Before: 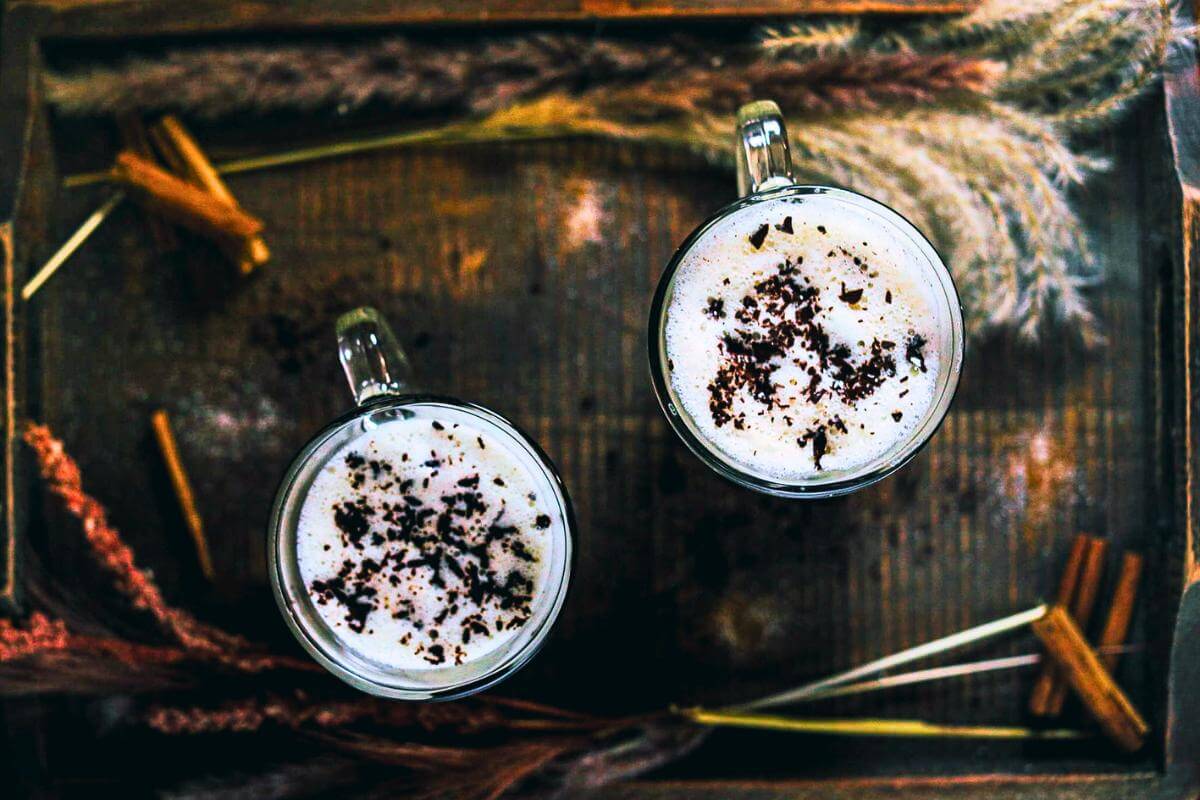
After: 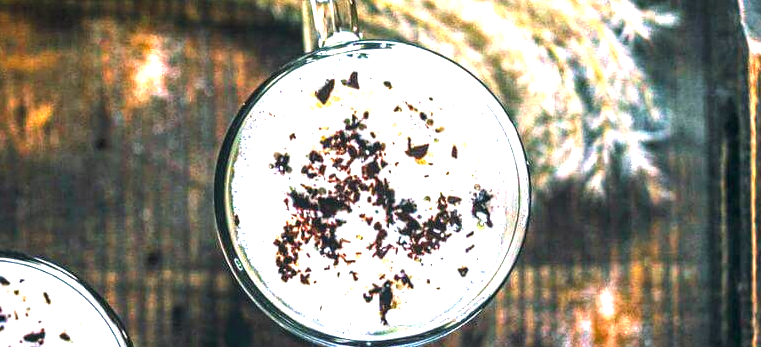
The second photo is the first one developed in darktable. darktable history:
local contrast: on, module defaults
crop: left 36.191%, top 18.142%, right 0.316%, bottom 38.409%
exposure: black level correction 0, exposure 1.199 EV, compensate highlight preservation false
